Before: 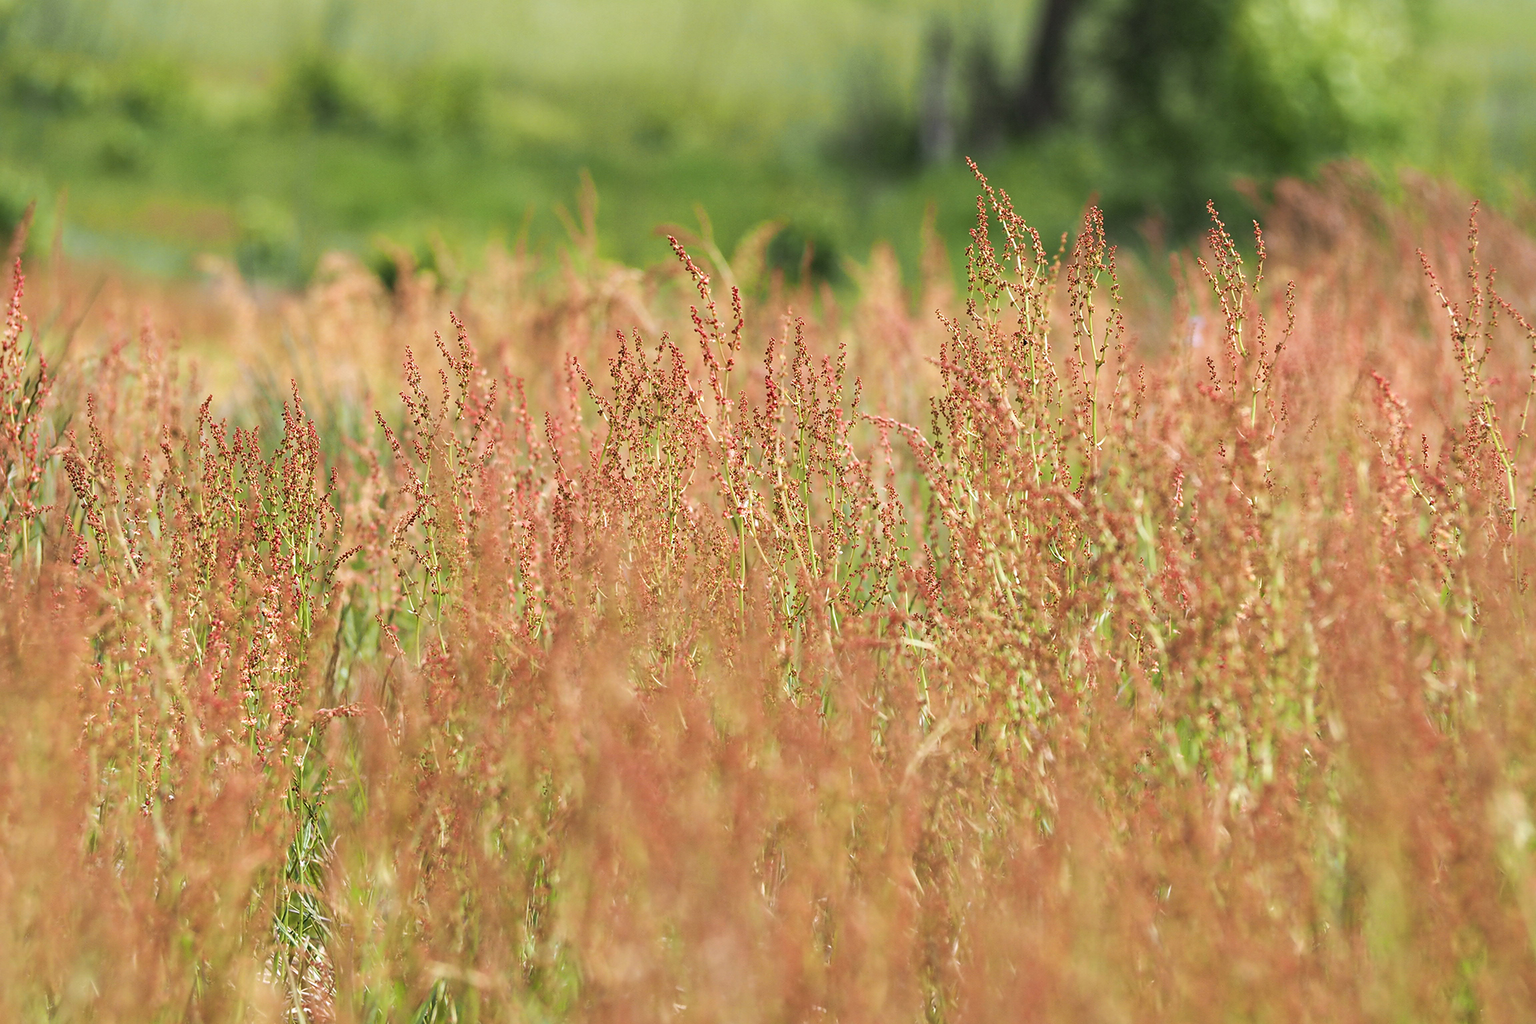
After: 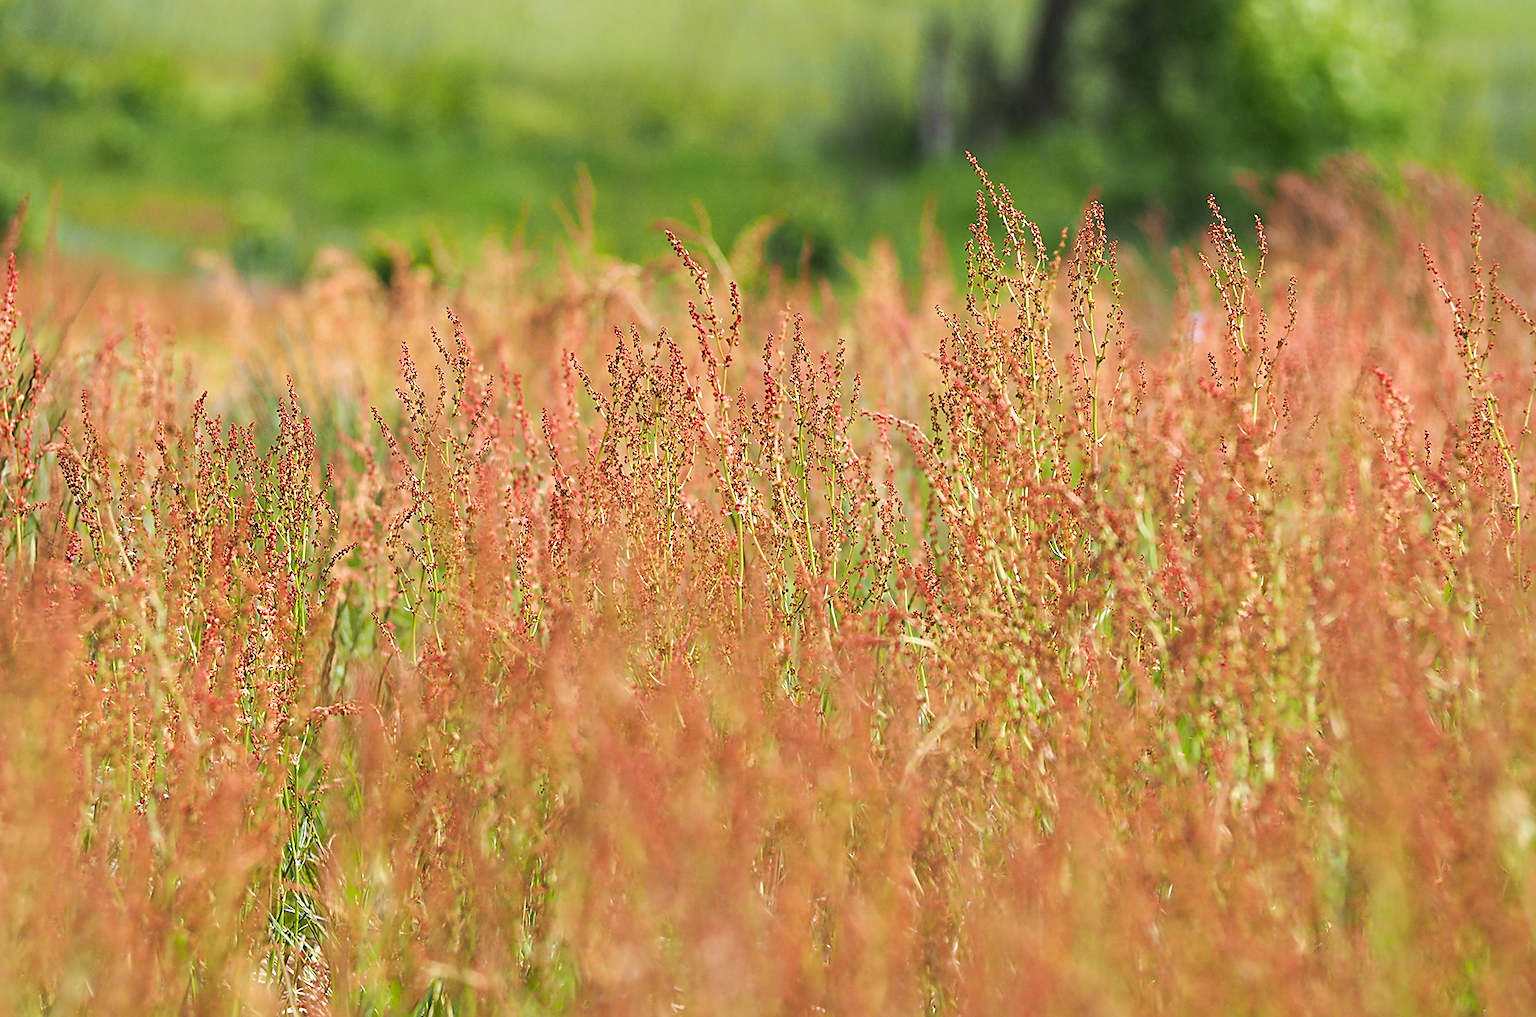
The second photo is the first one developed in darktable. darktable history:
crop: left 0.418%, top 0.68%, right 0.16%, bottom 0.514%
sharpen: on, module defaults
